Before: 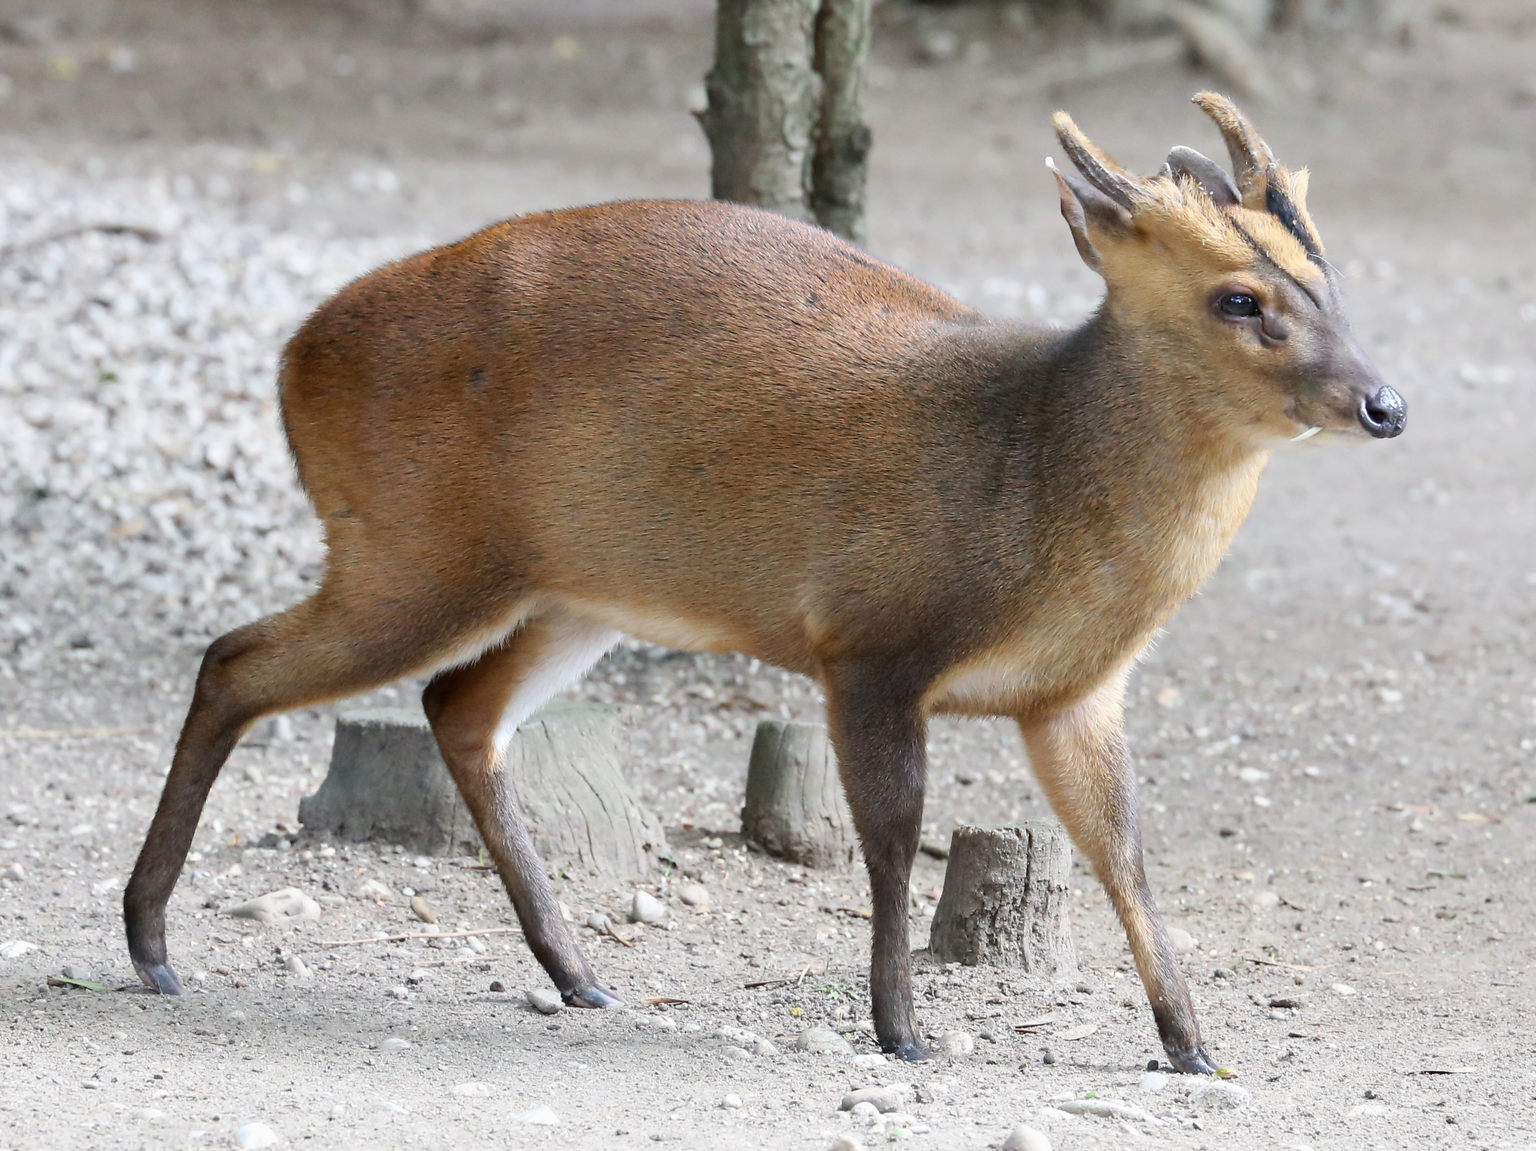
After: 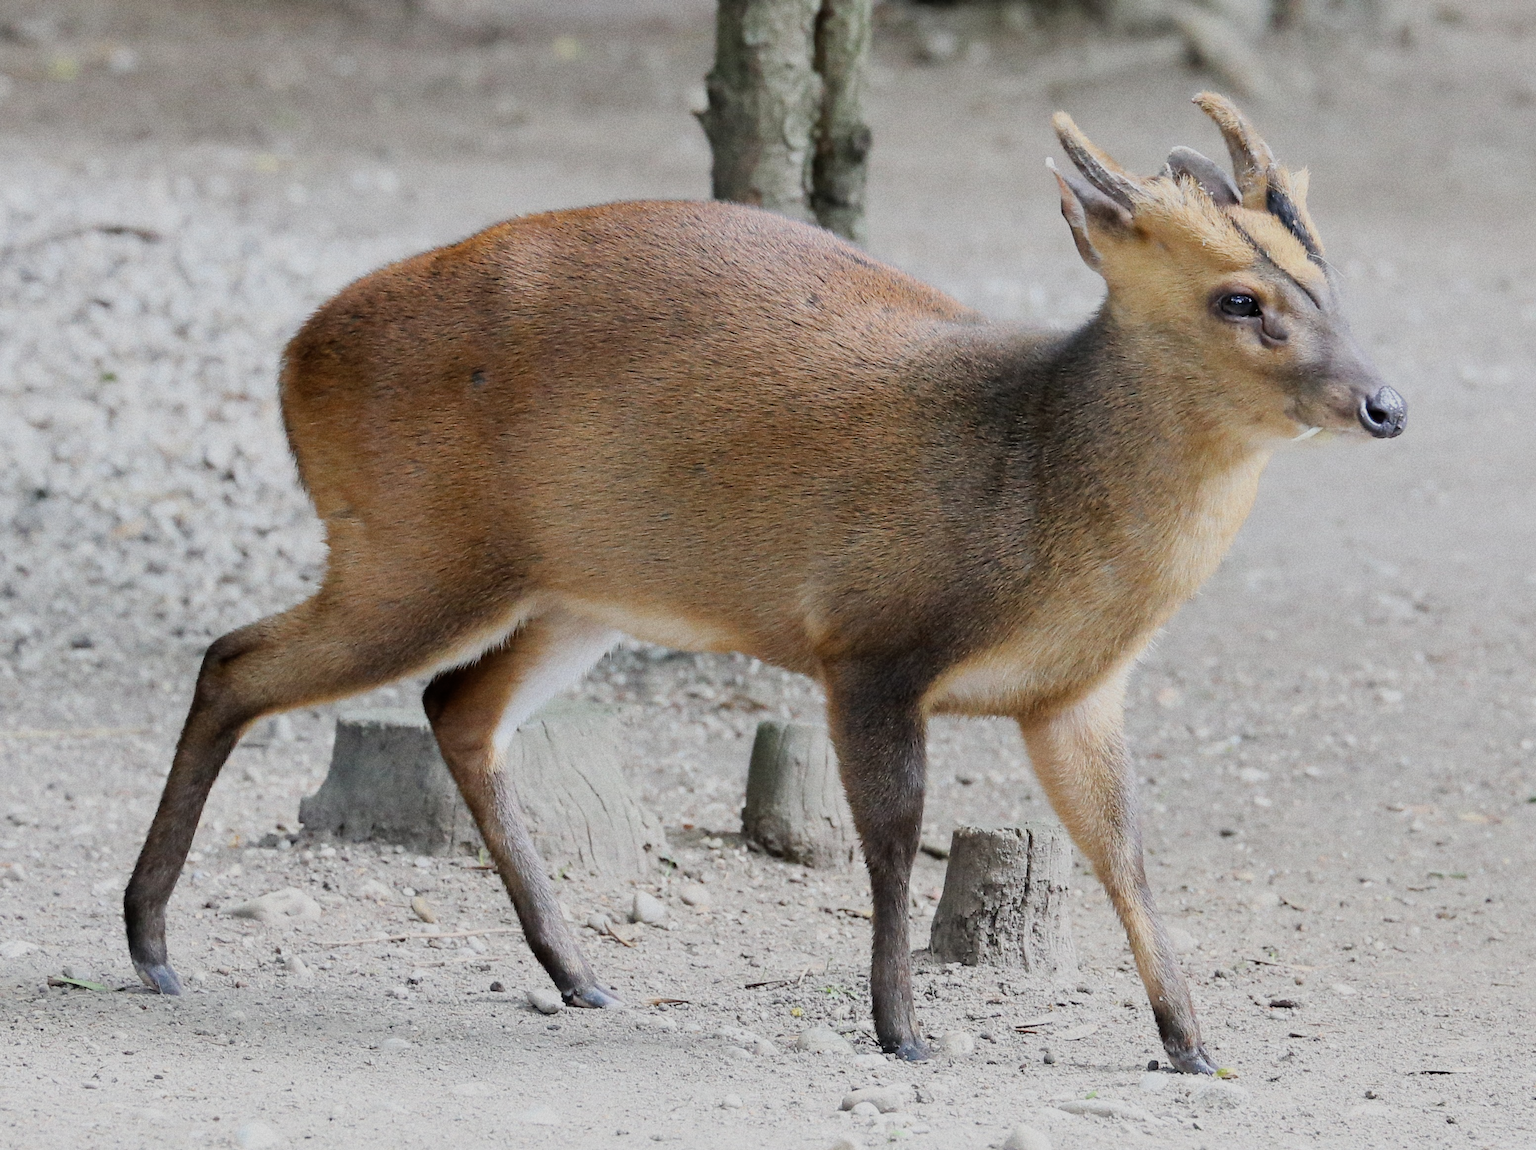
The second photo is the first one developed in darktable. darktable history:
filmic rgb: black relative exposure -7.65 EV, white relative exposure 4.56 EV, hardness 3.61
grain: strength 26%
